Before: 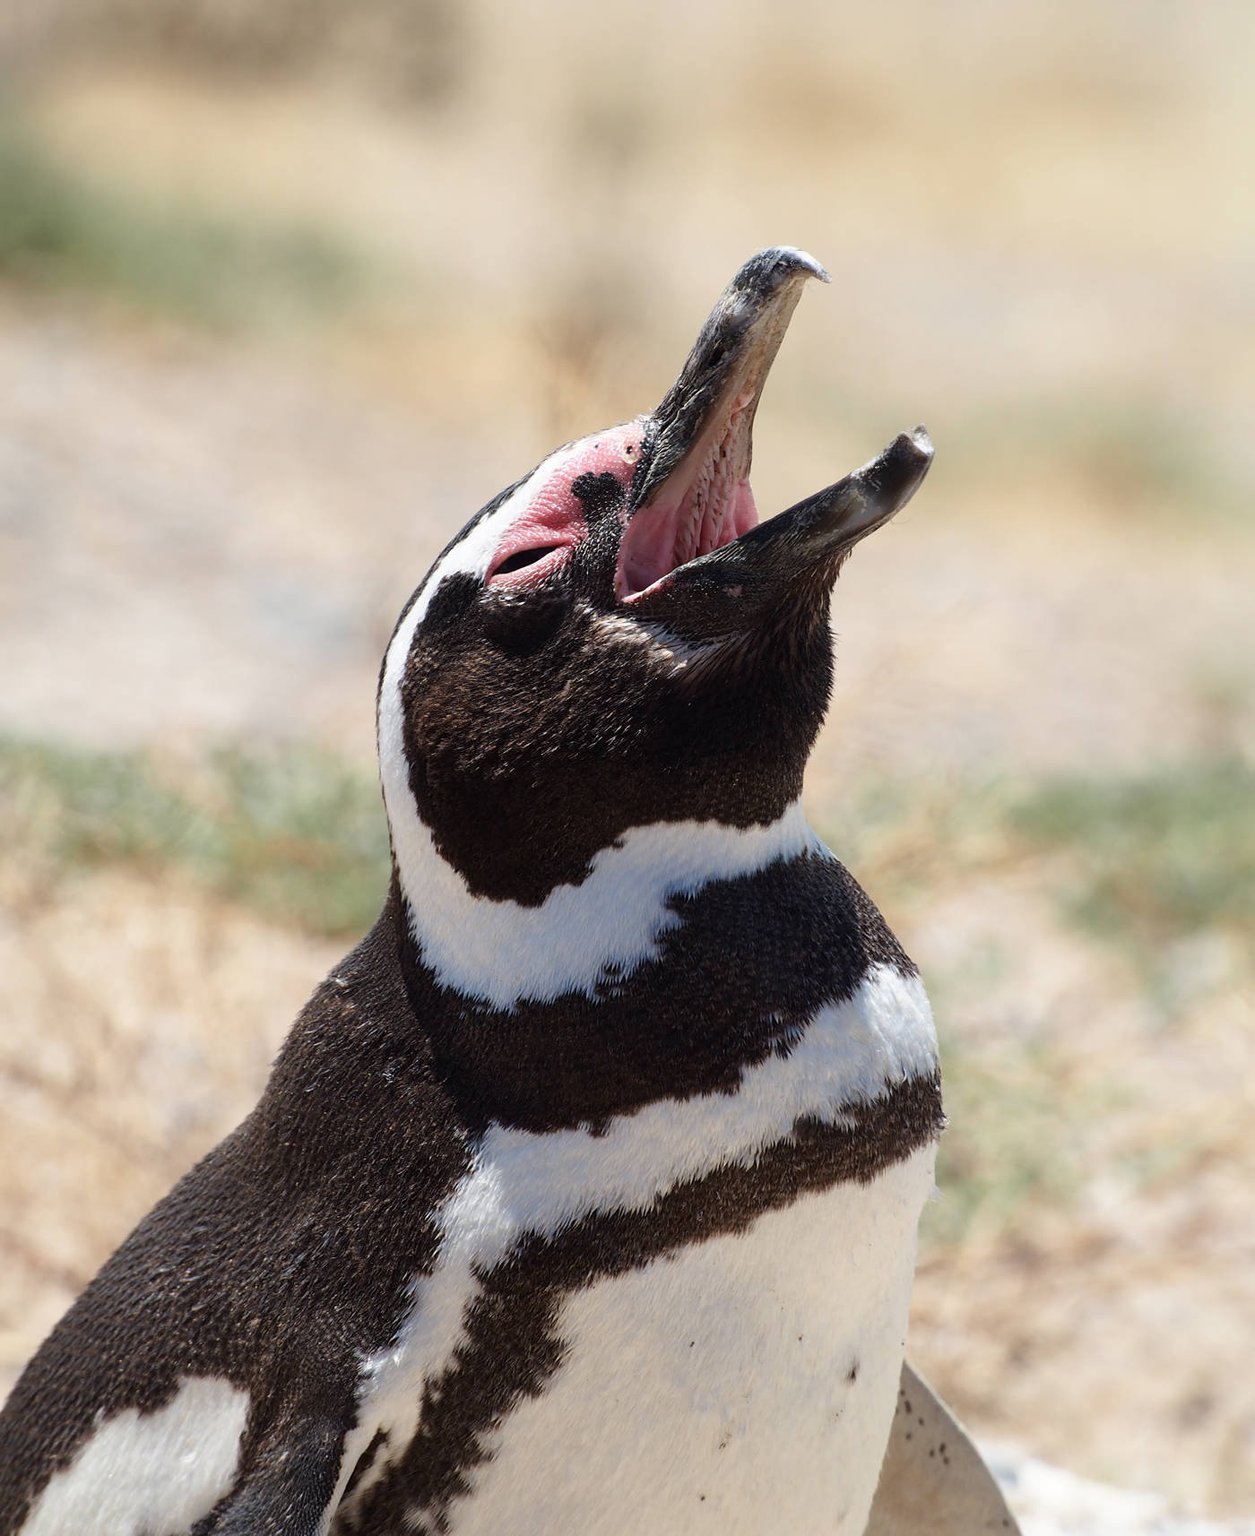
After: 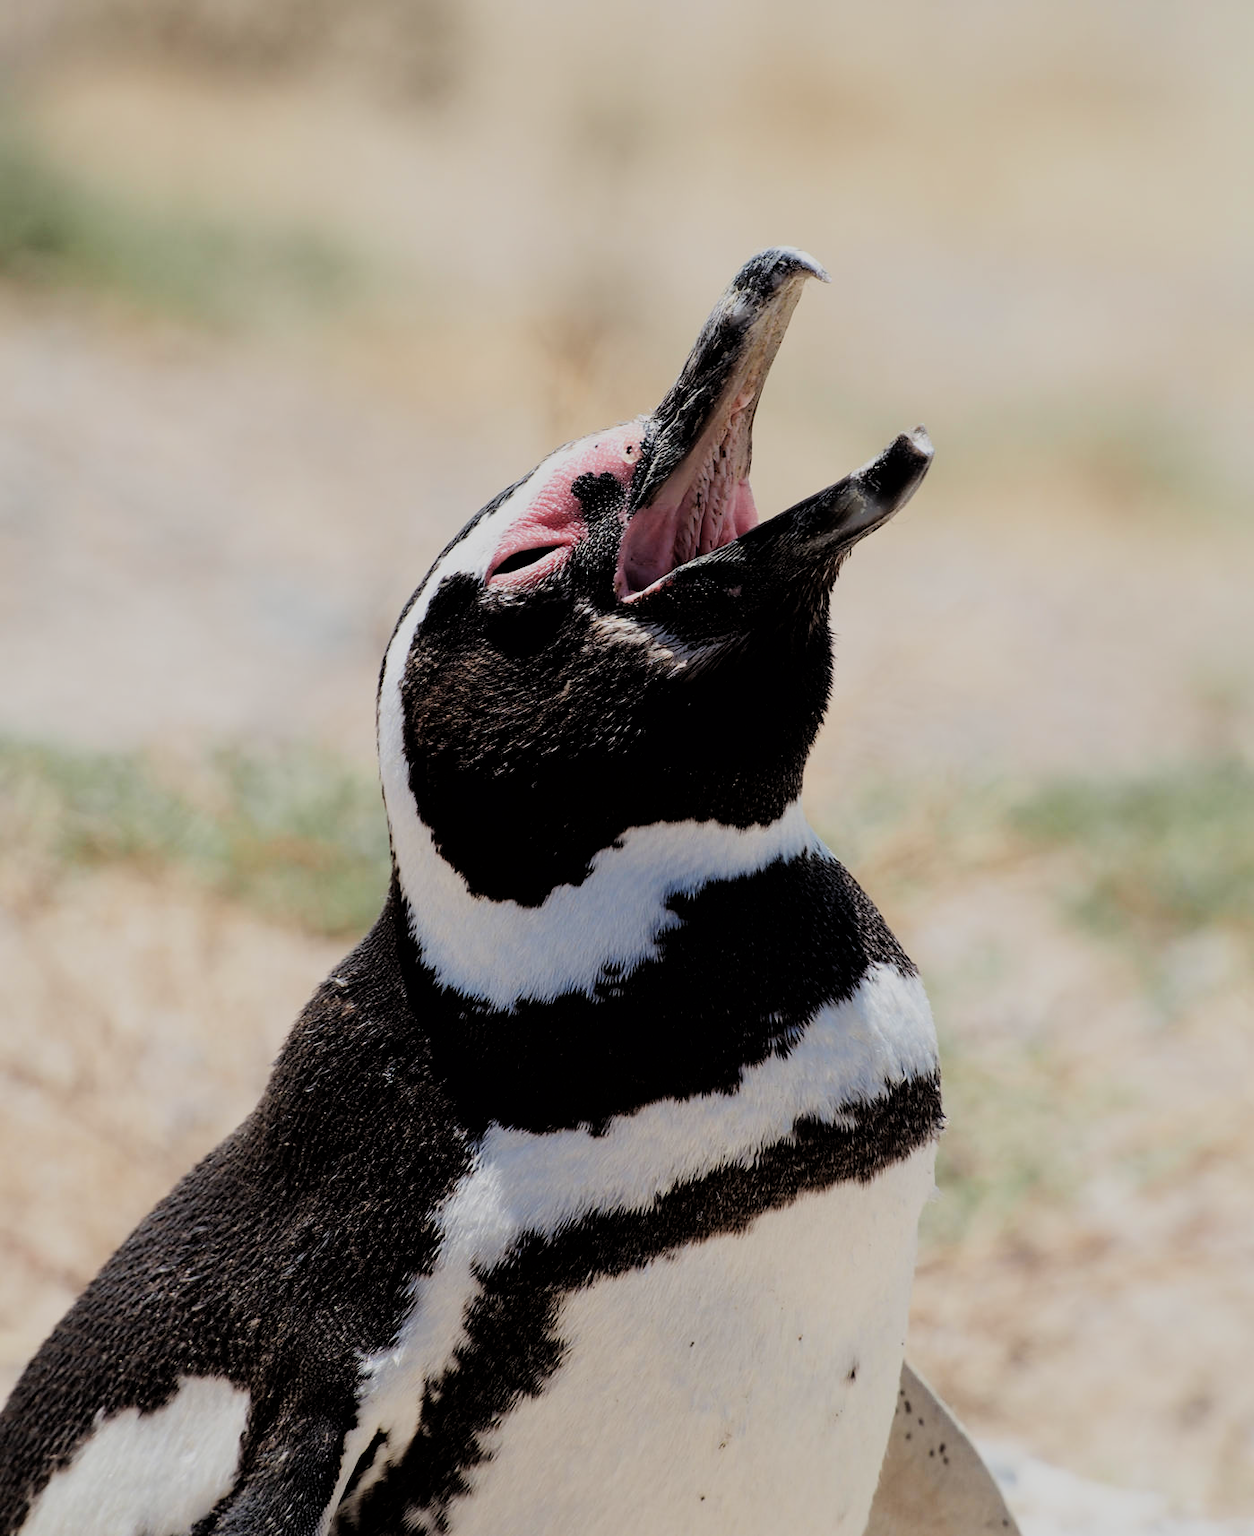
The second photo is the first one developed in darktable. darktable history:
filmic rgb: black relative exposure -4.2 EV, white relative exposure 5.13 EV, hardness 2.16, contrast 1.16
